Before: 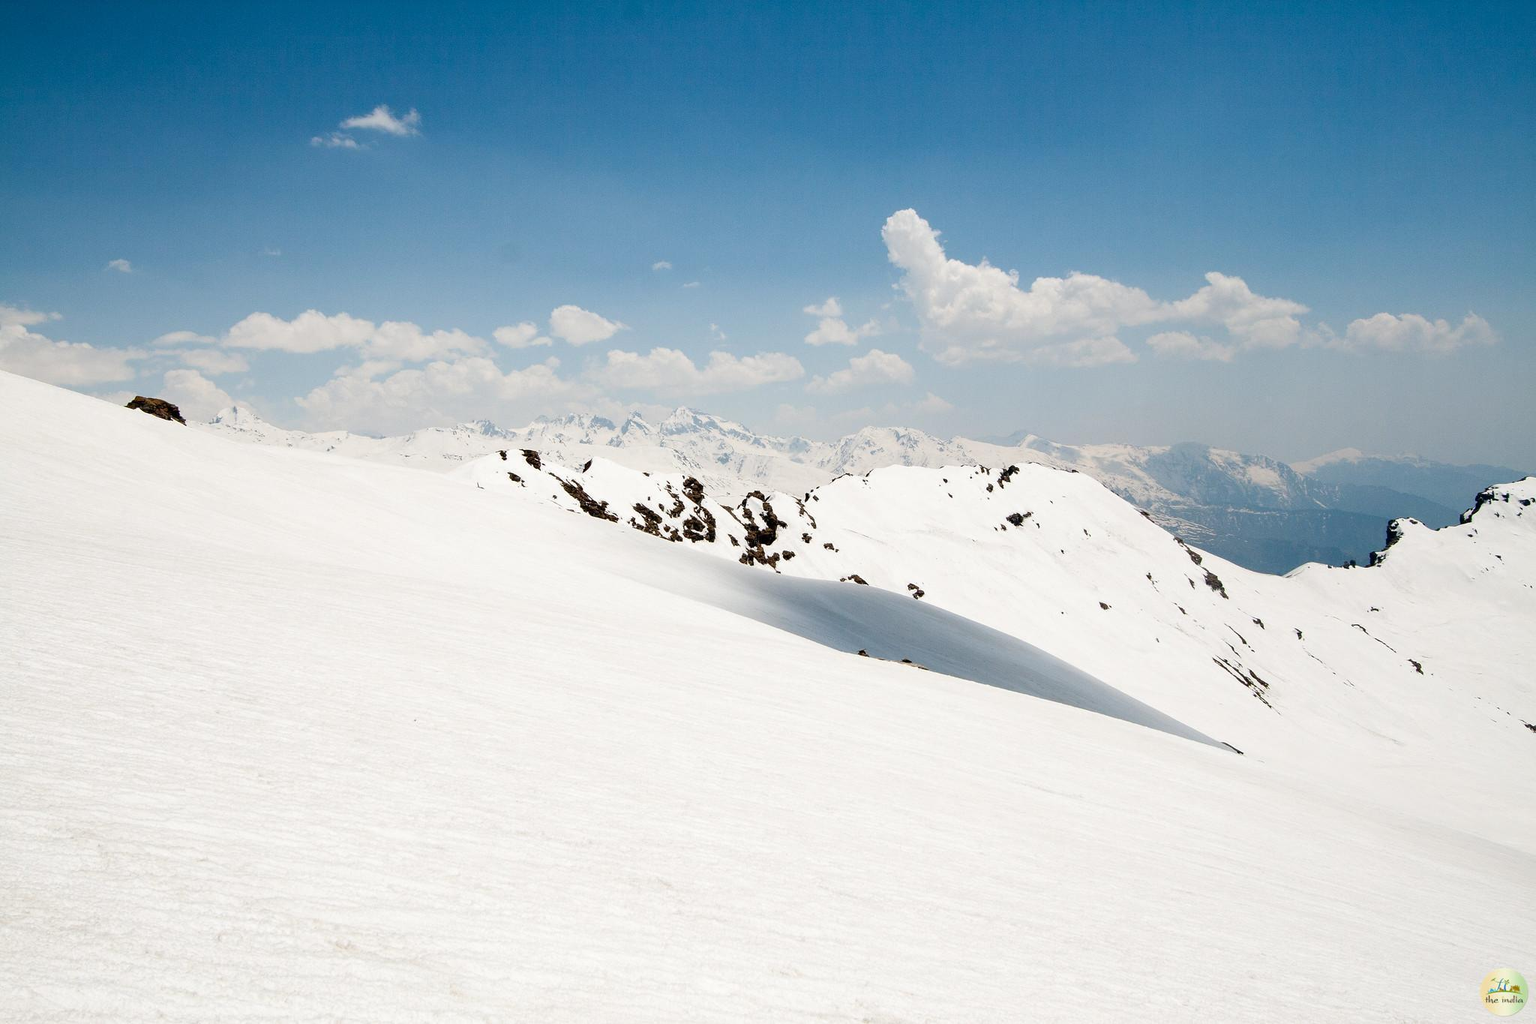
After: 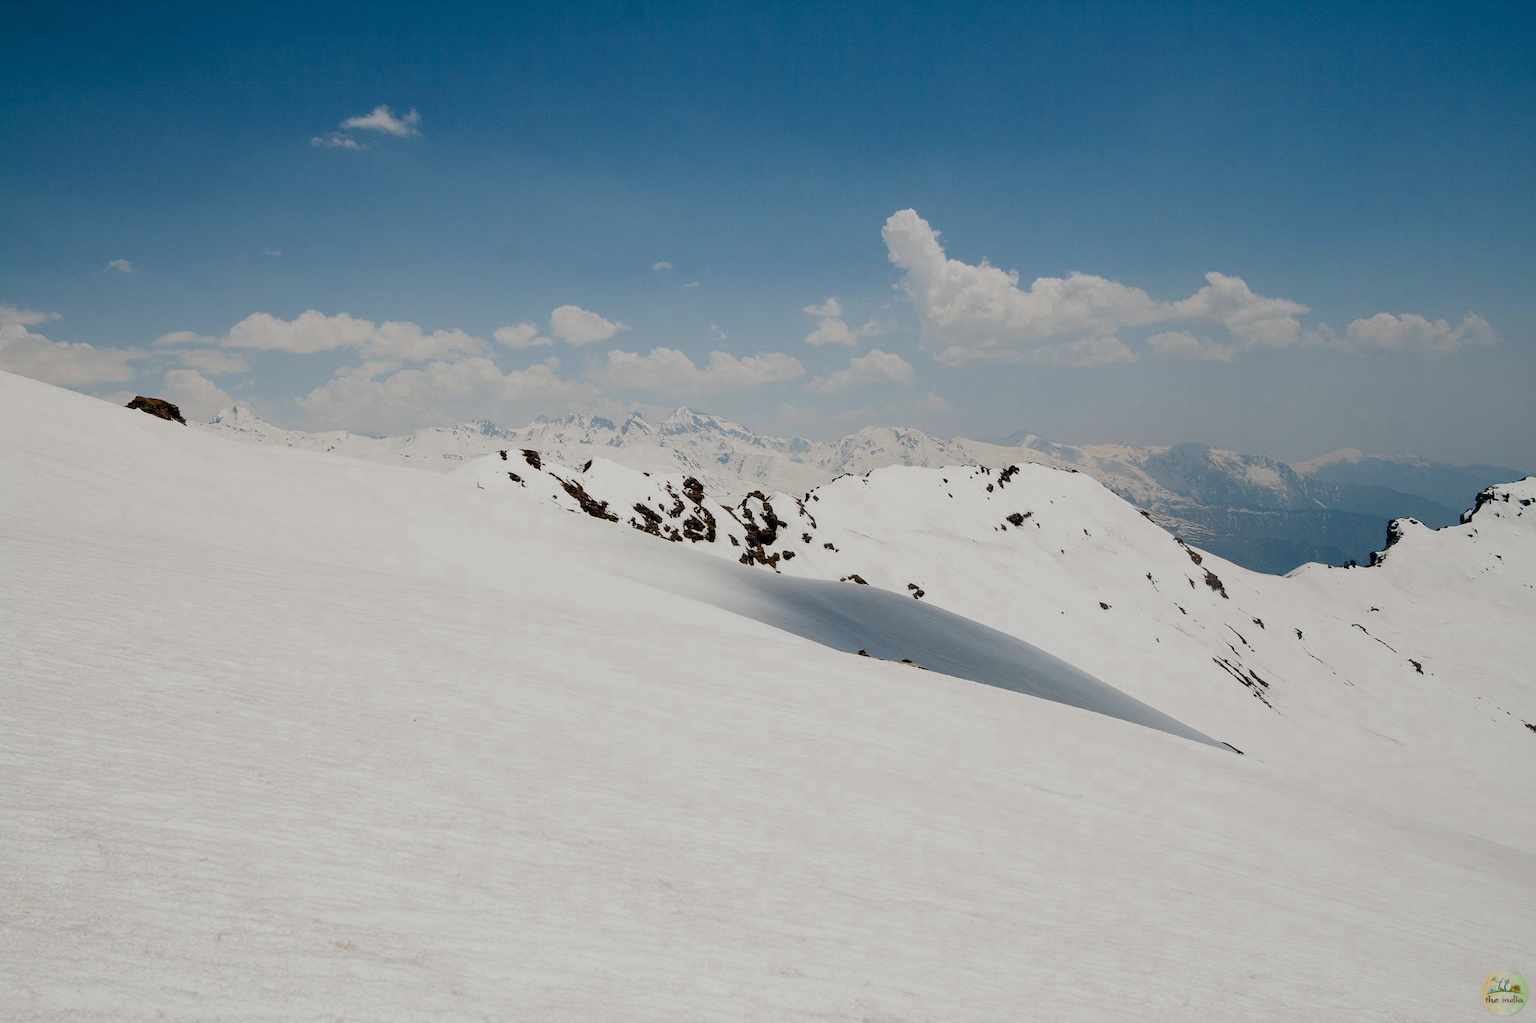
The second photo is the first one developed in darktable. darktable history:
color zones: curves: ch0 [(0.11, 0.396) (0.195, 0.36) (0.25, 0.5) (0.303, 0.412) (0.357, 0.544) (0.75, 0.5) (0.967, 0.328)]; ch1 [(0, 0.468) (0.112, 0.512) (0.202, 0.6) (0.25, 0.5) (0.307, 0.352) (0.357, 0.544) (0.75, 0.5) (0.963, 0.524)]
exposure: black level correction 0, exposure -0.721 EV, compensate highlight preservation false
